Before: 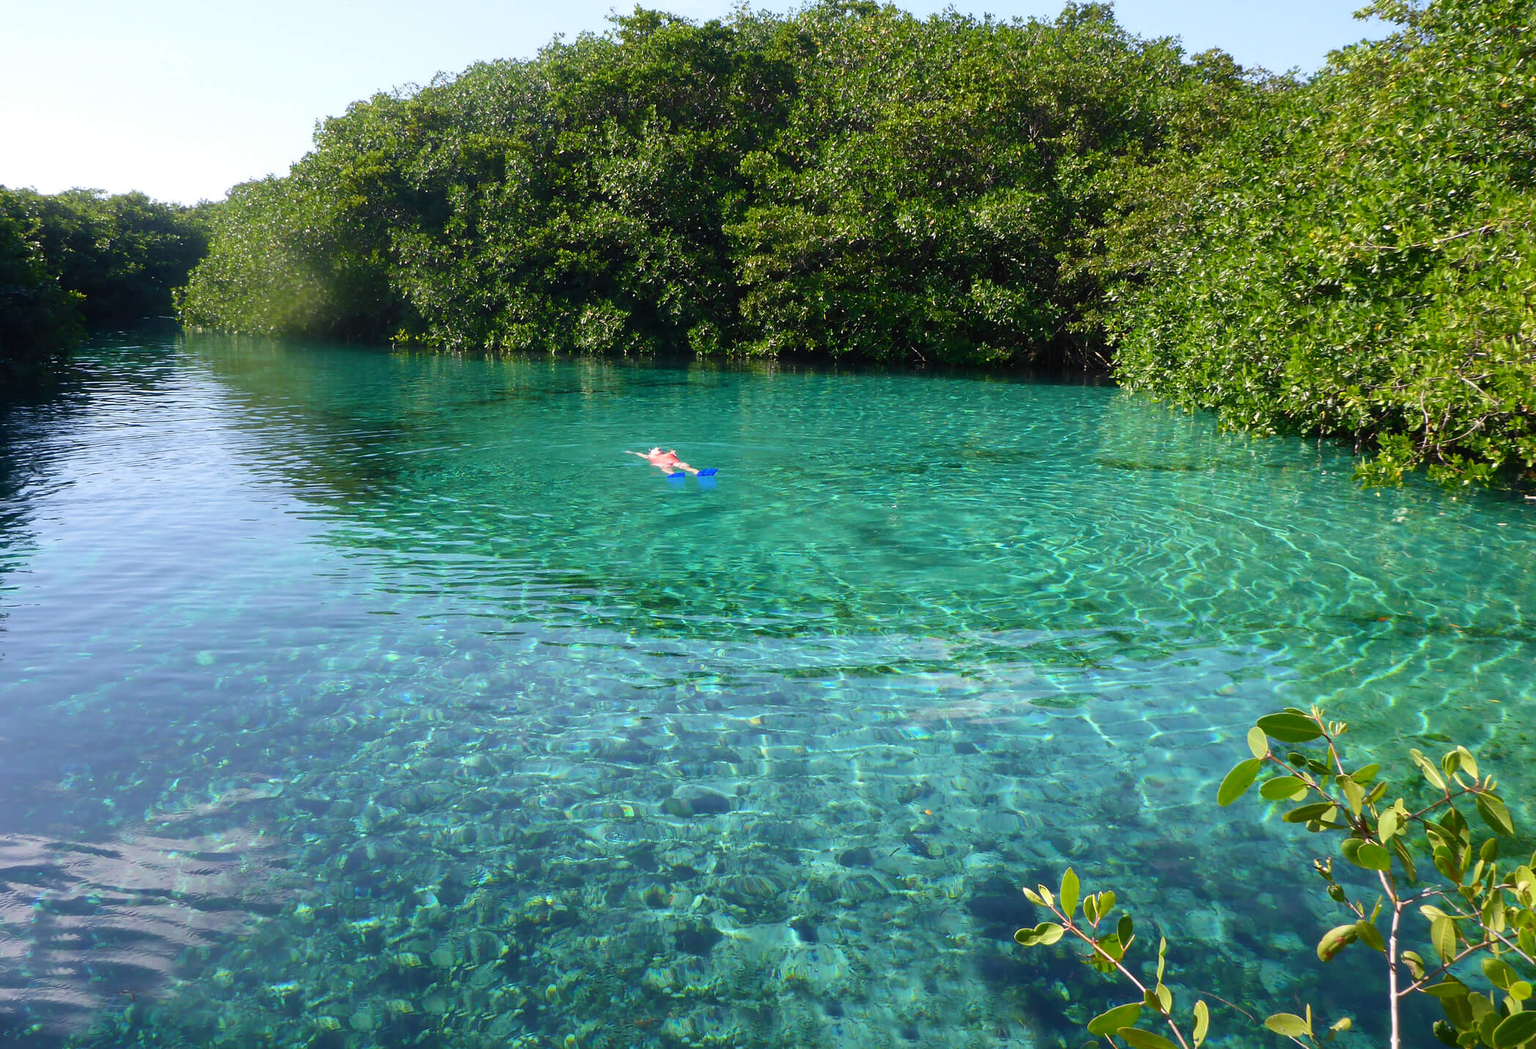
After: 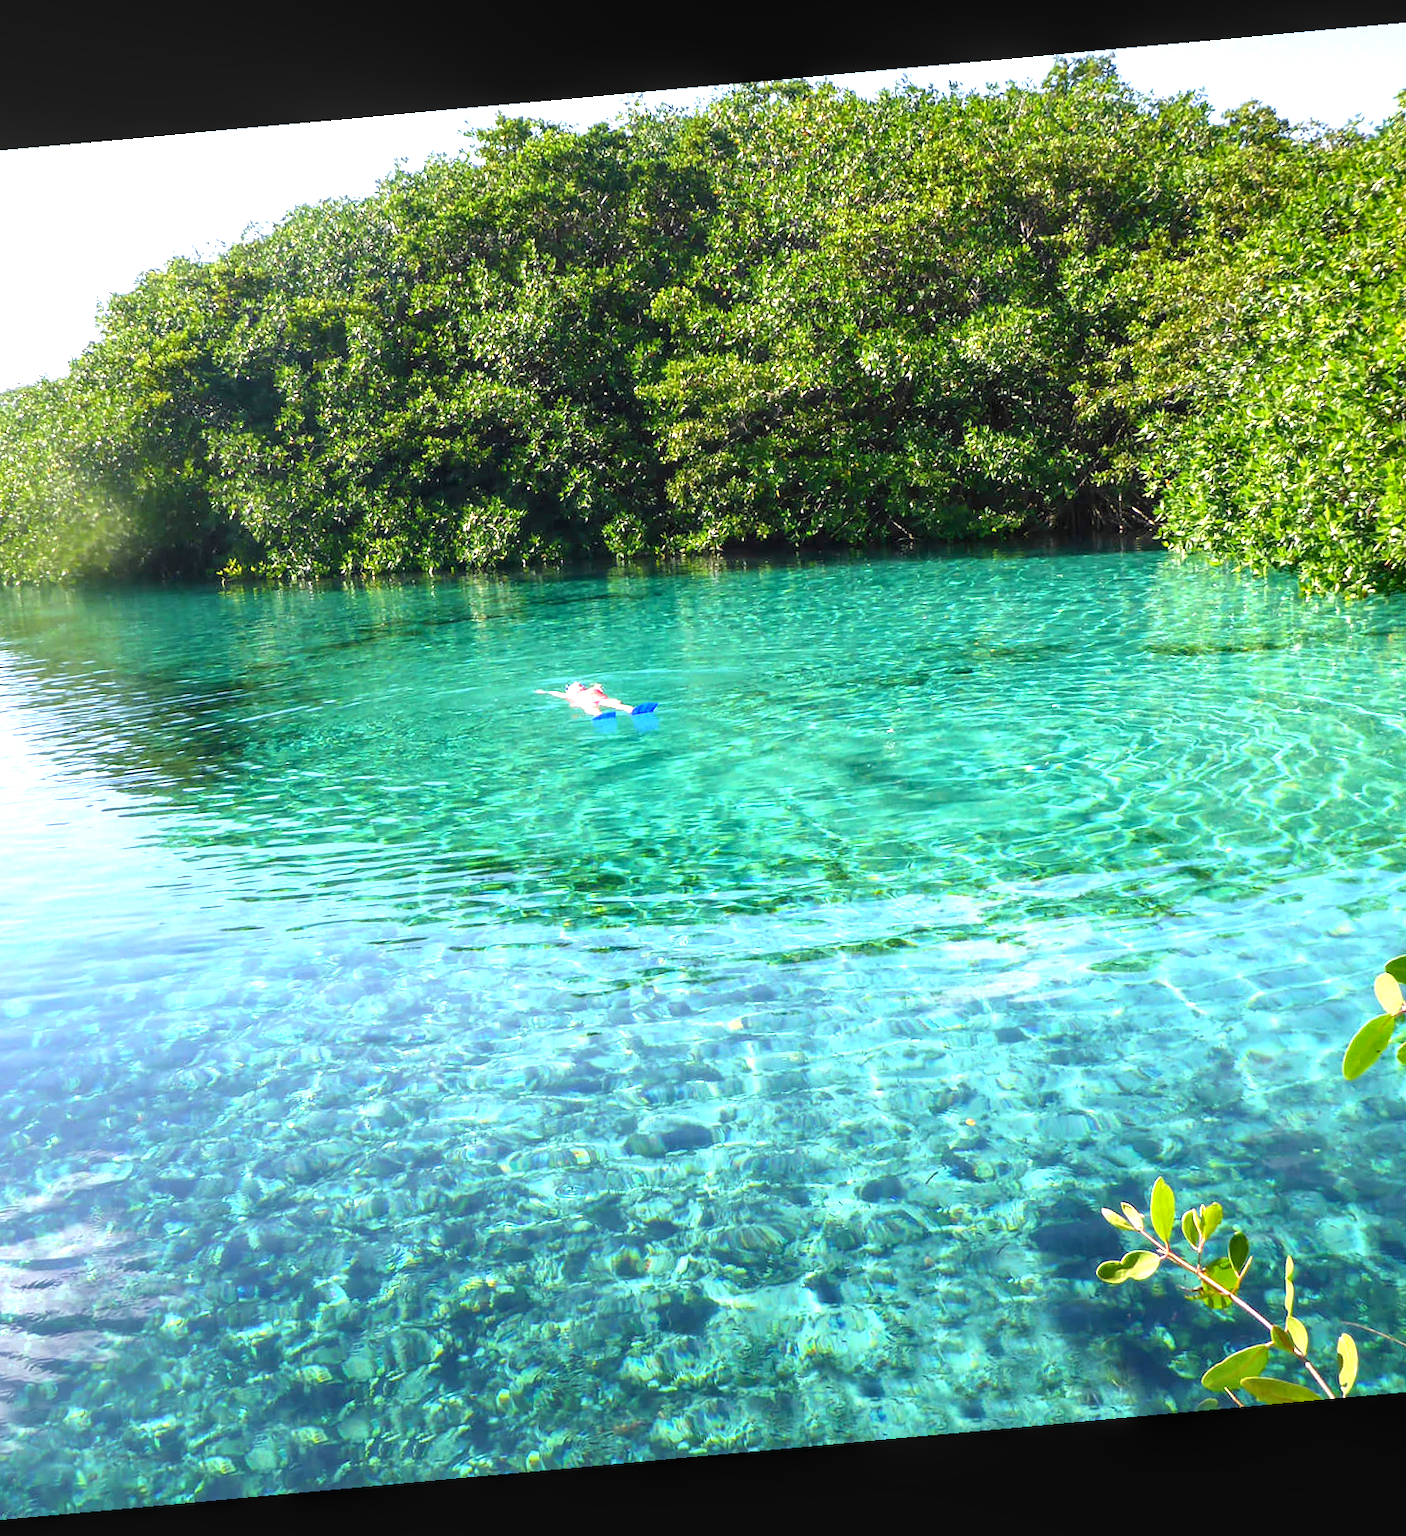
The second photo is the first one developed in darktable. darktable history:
crop and rotate: left 15.546%, right 17.787%
rotate and perspective: rotation -5.2°, automatic cropping off
exposure: black level correction 0, exposure 1.2 EV, compensate highlight preservation false
local contrast: on, module defaults
